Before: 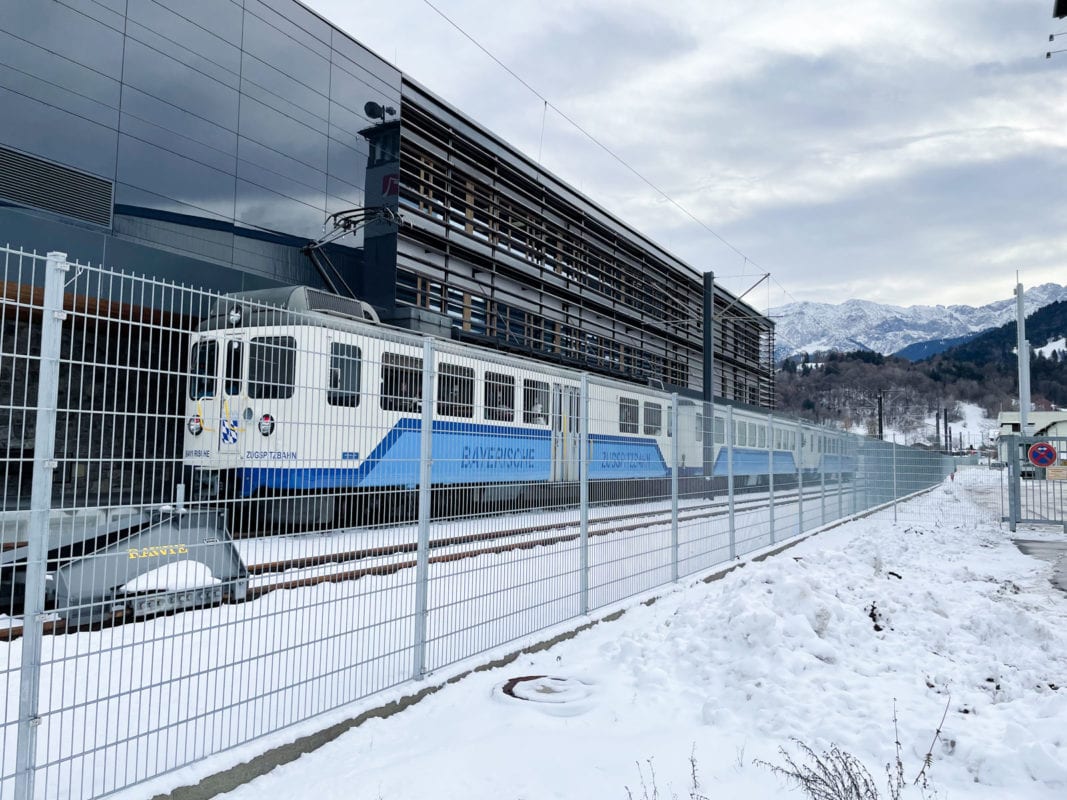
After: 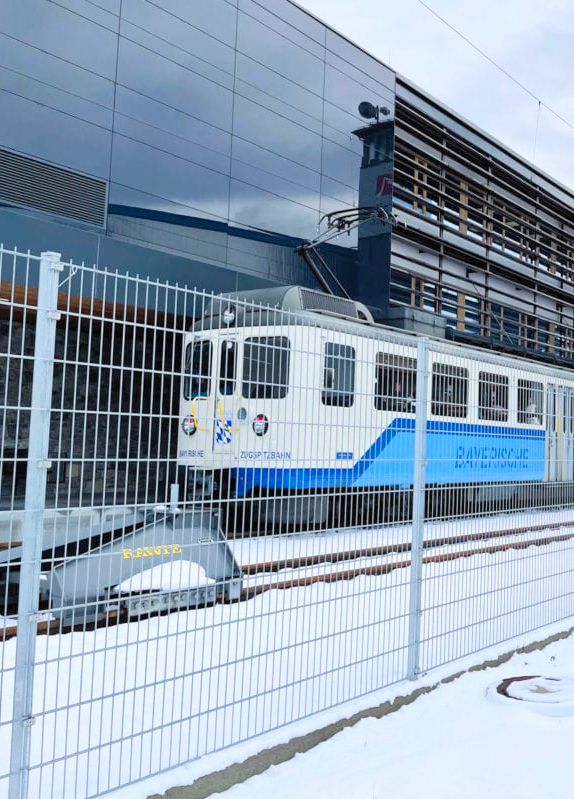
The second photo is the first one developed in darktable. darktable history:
contrast brightness saturation: contrast 0.07, brightness 0.18, saturation 0.4
crop: left 0.587%, right 45.588%, bottom 0.086%
rotate and perspective: automatic cropping off
